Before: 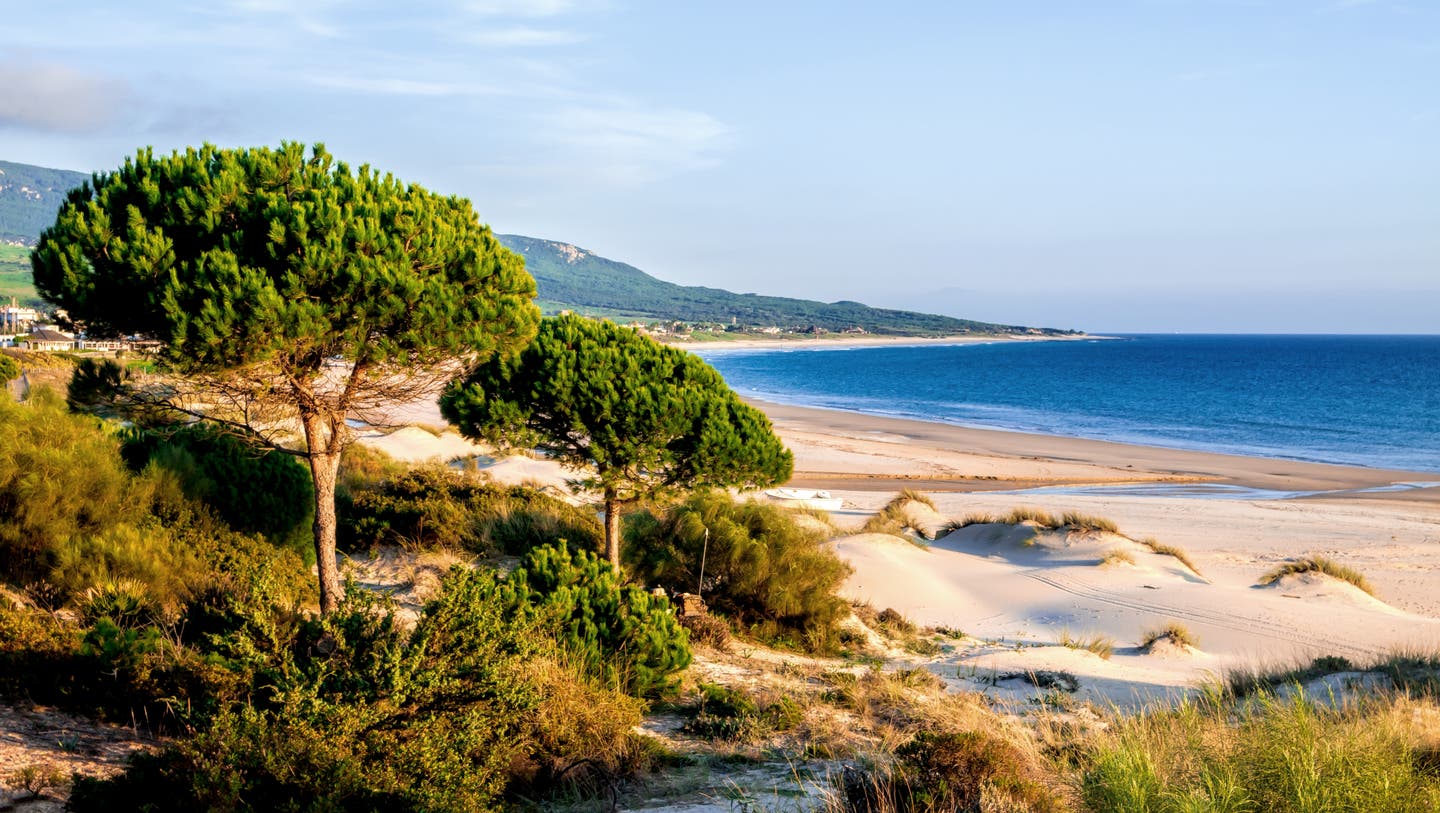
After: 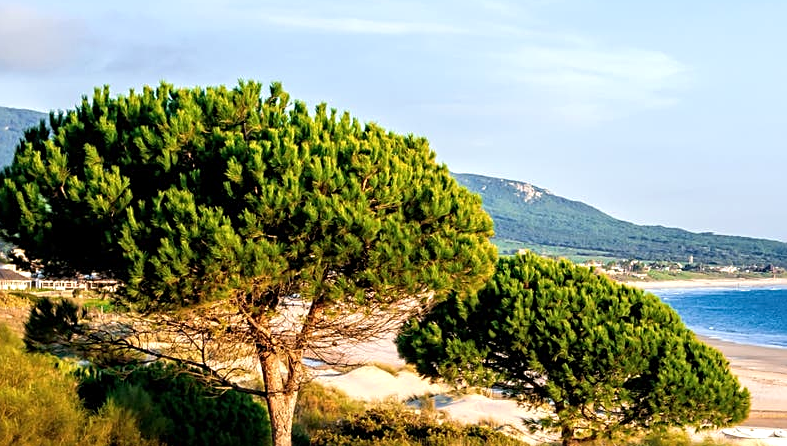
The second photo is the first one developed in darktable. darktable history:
sharpen: on, module defaults
crop and rotate: left 3.047%, top 7.509%, right 42.236%, bottom 37.598%
exposure: exposure 0.2 EV, compensate highlight preservation false
